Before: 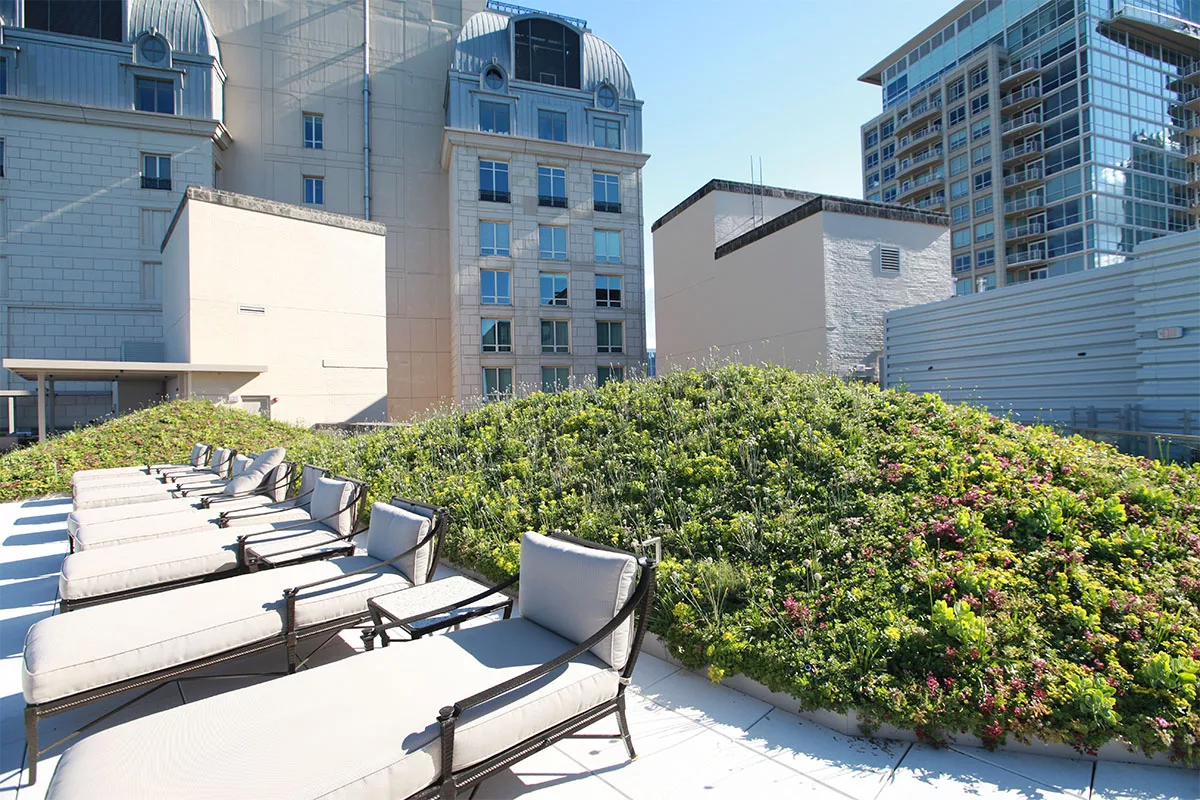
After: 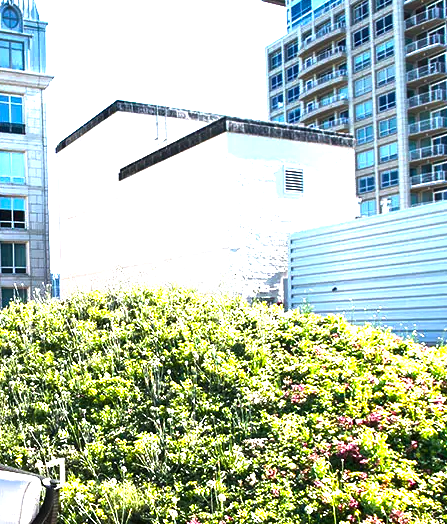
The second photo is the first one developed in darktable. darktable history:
color balance rgb: perceptual saturation grading › global saturation 20%, perceptual saturation grading › highlights -49.878%, perceptual saturation grading › shadows 24.255%, perceptual brilliance grading › global brilliance 29.199%, perceptual brilliance grading › highlights 49.771%, perceptual brilliance grading › mid-tones 50.135%, perceptual brilliance grading › shadows -21.954%
color zones: mix -137.15%
crop and rotate: left 49.679%, top 10.107%, right 13.062%, bottom 24.296%
